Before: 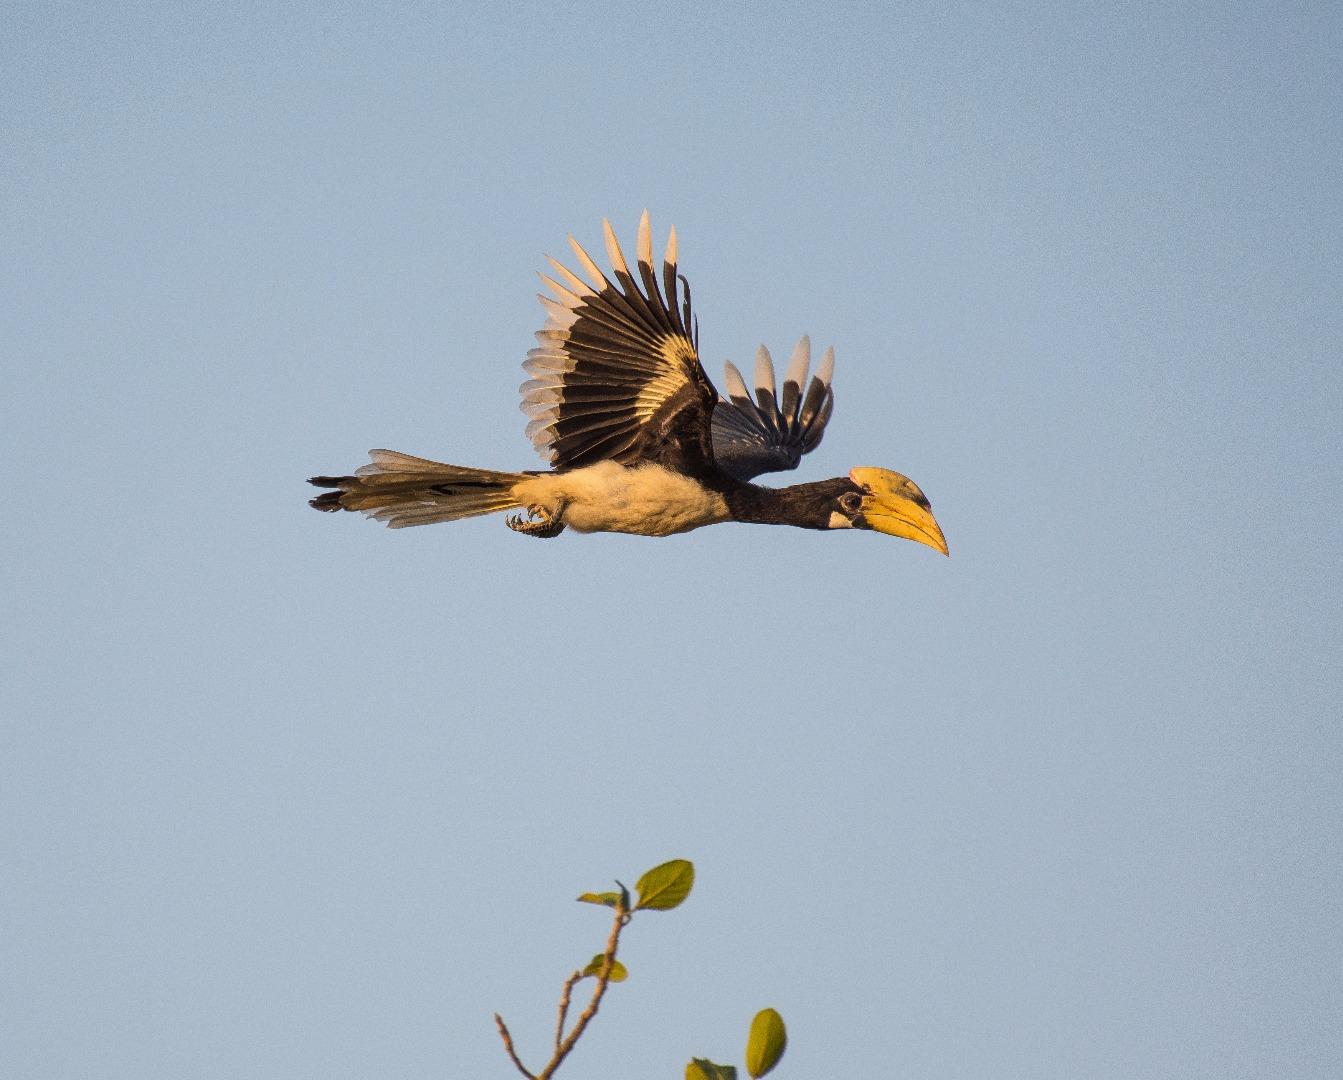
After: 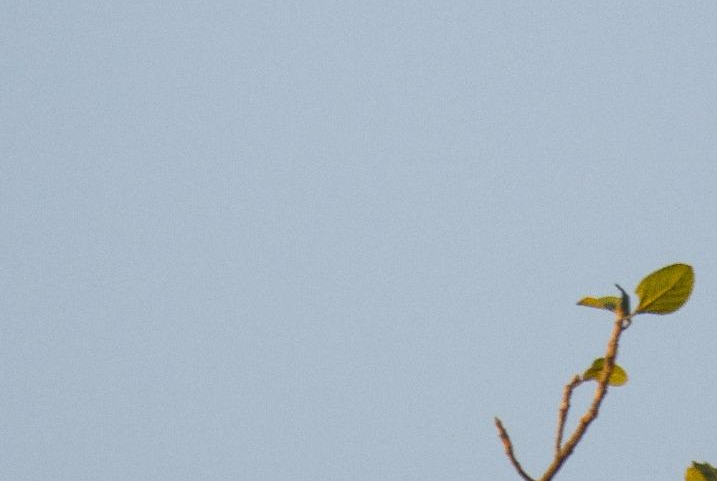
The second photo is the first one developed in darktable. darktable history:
crop and rotate: top 55.267%, right 46.568%, bottom 0.18%
